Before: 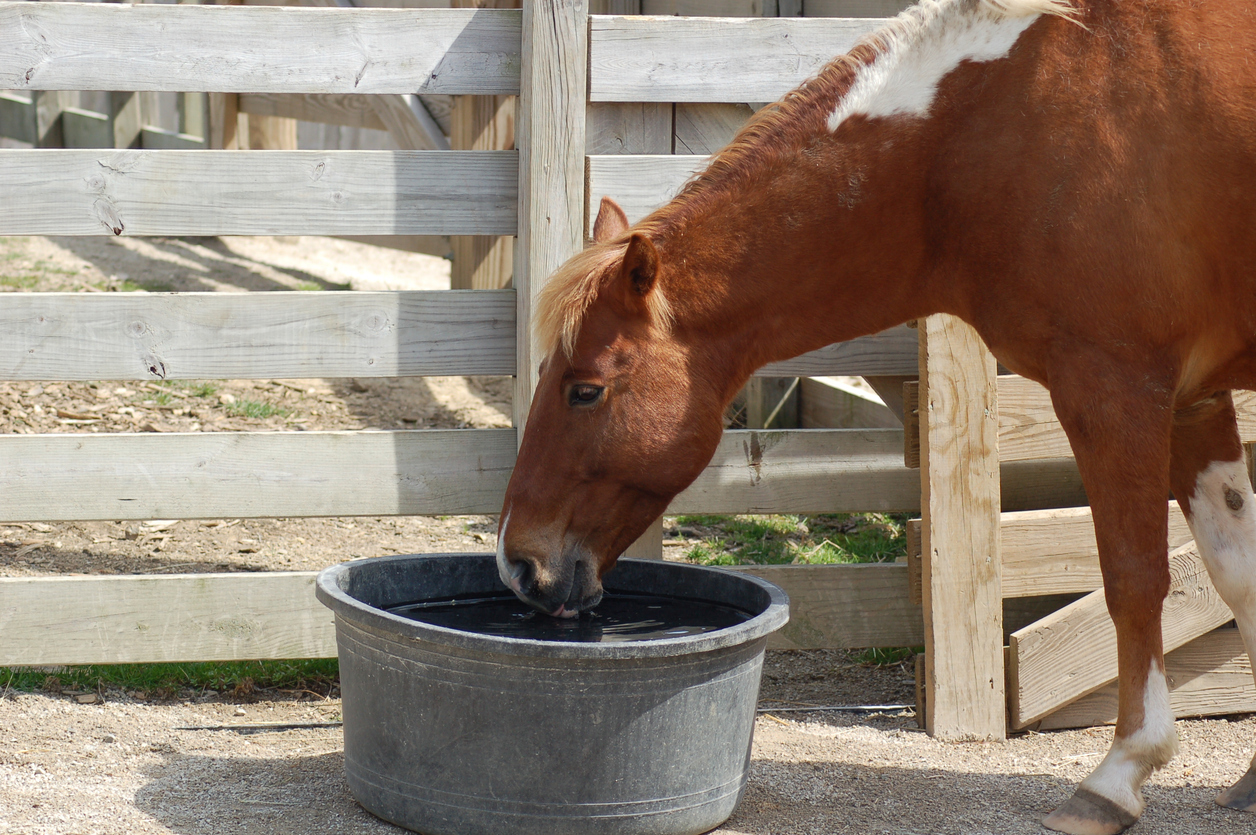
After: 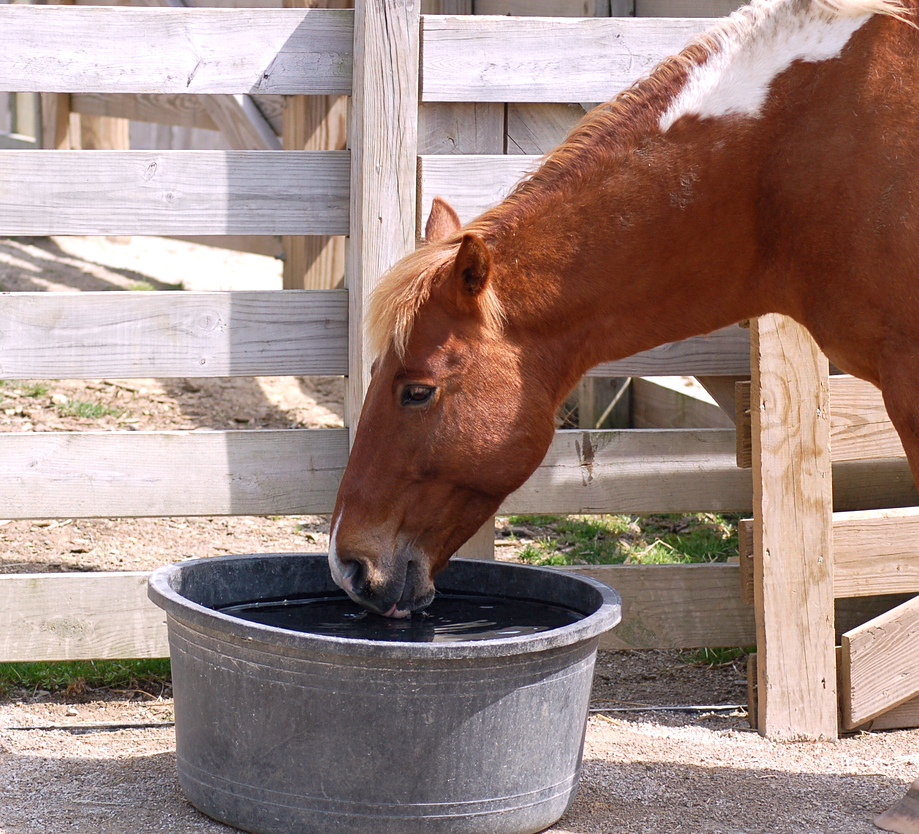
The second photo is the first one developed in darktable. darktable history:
exposure: black level correction 0.001, exposure 0.3 EV, compensate highlight preservation false
sharpen: amount 0.2
white balance: red 1.05, blue 1.072
crop: left 13.443%, right 13.31%
